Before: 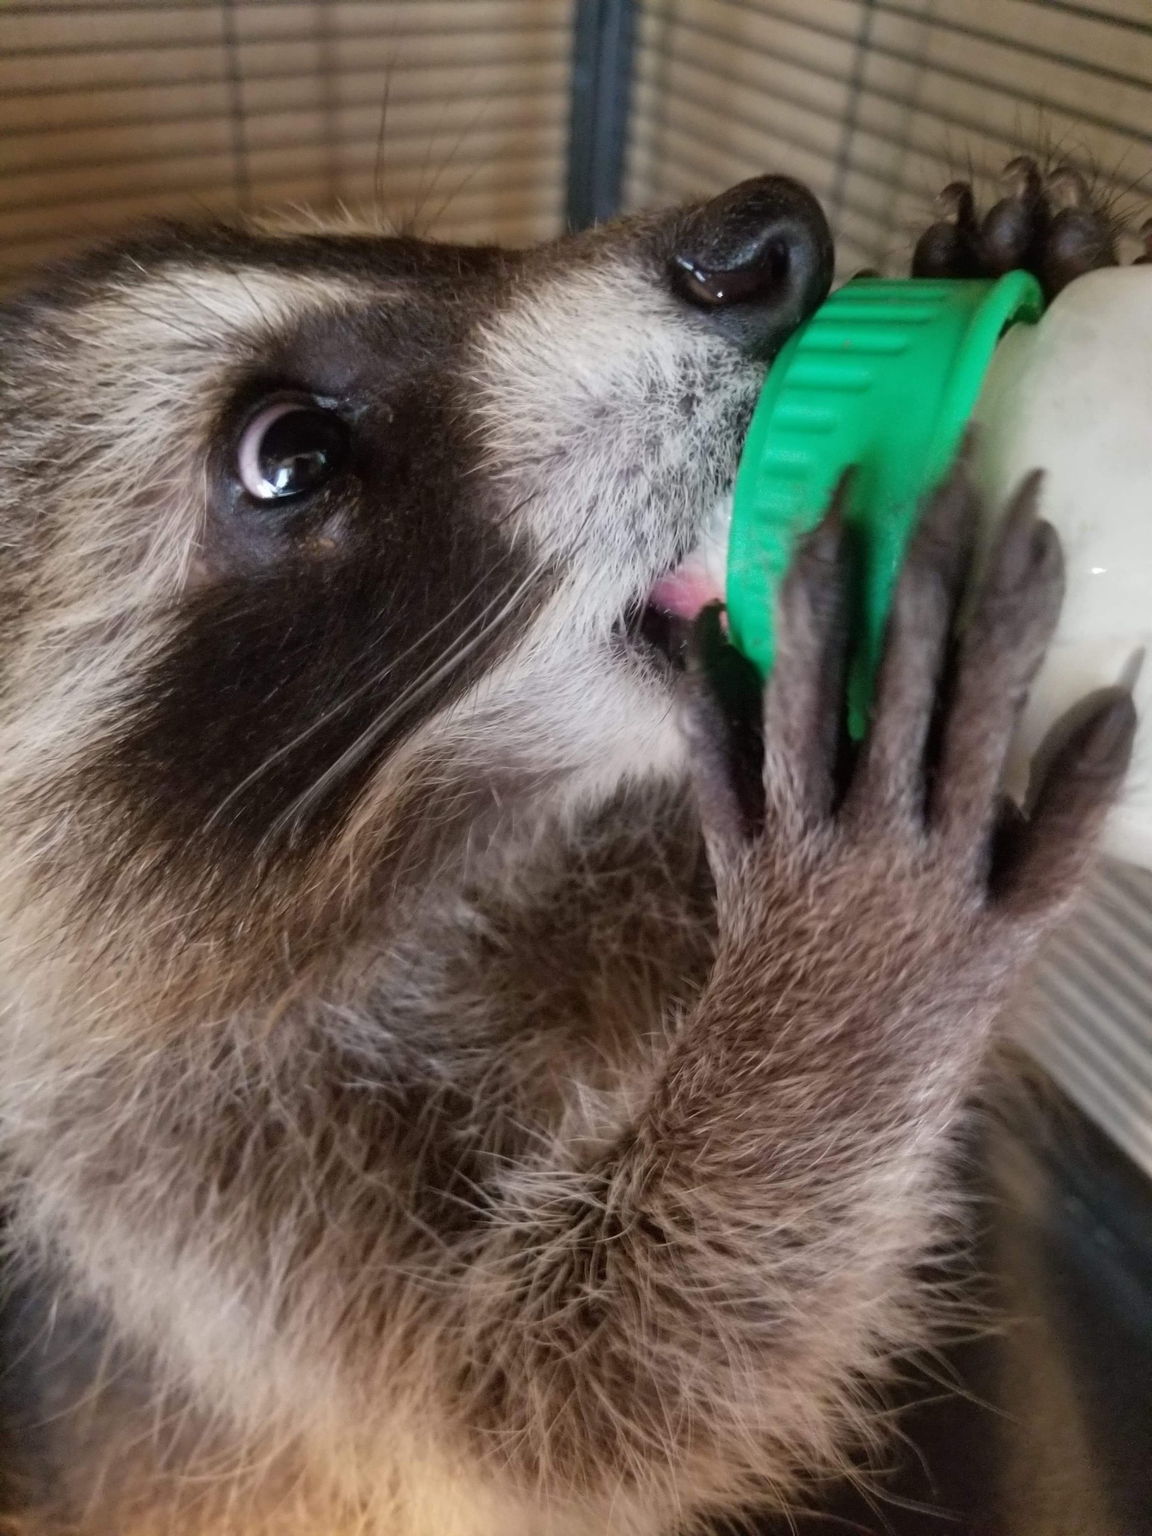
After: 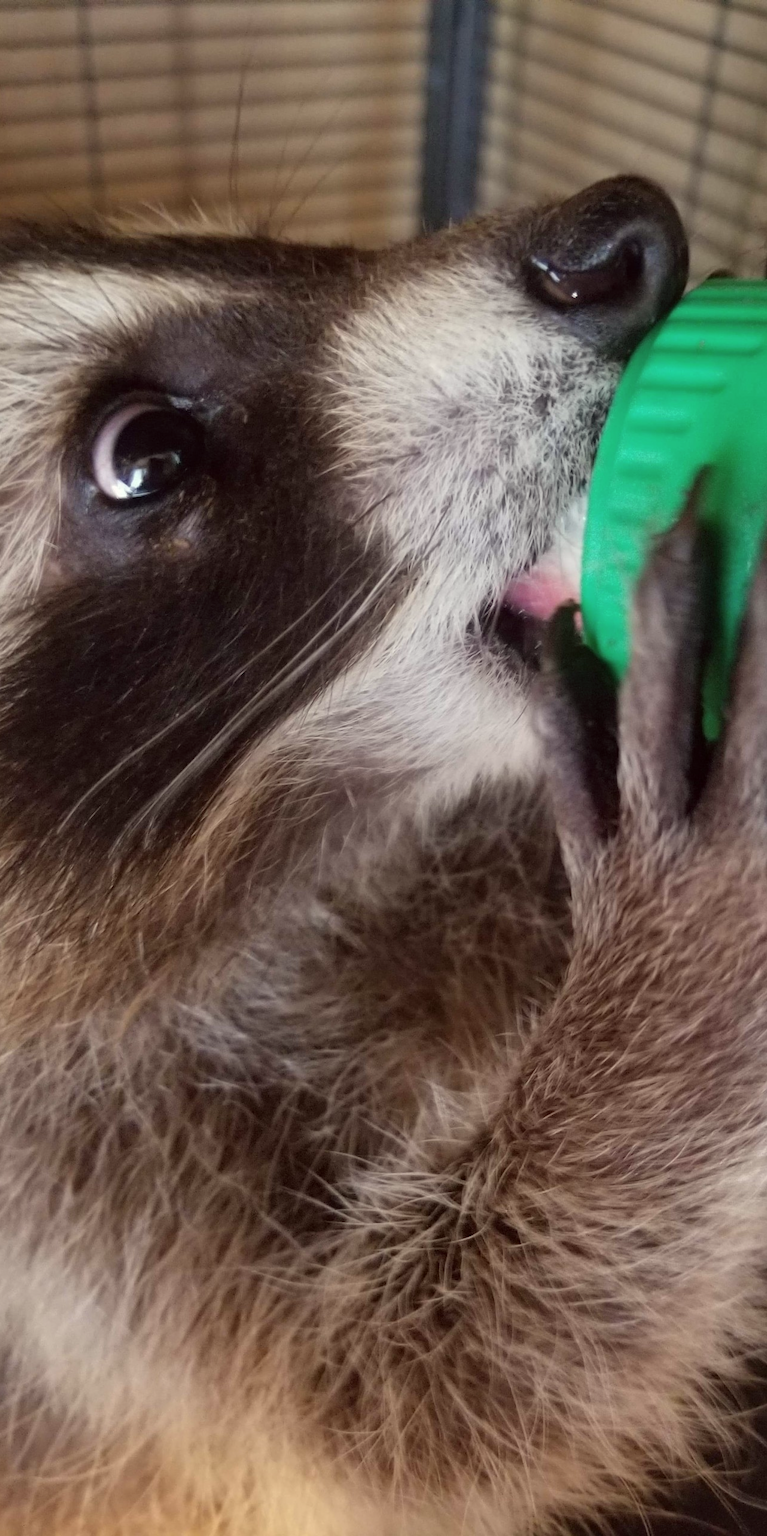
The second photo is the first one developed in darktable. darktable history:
crop and rotate: left 12.673%, right 20.66%
color correction: highlights a* -0.95, highlights b* 4.5, shadows a* 3.55
